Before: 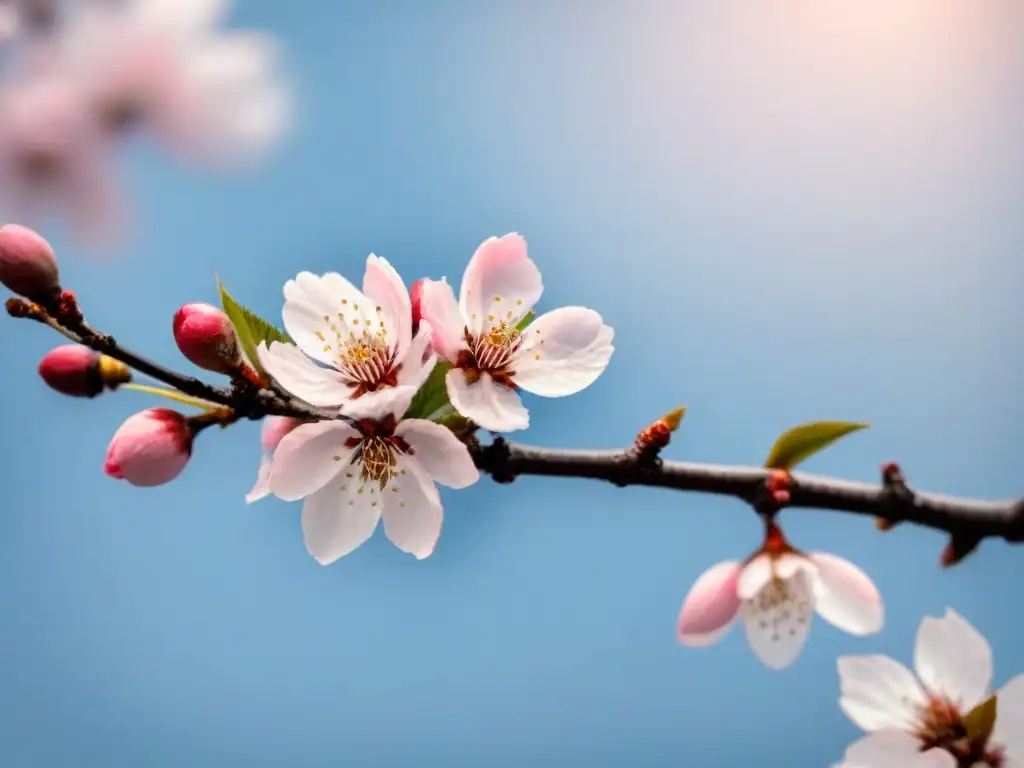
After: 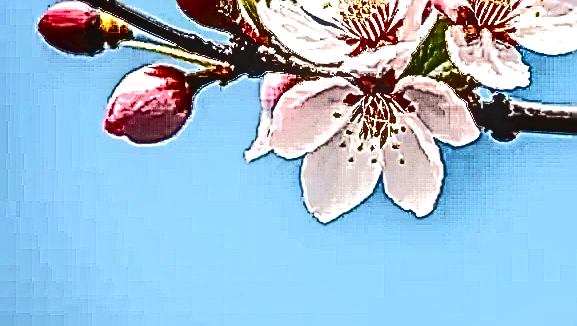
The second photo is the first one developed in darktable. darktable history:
sharpen: amount 1.994
crop: top 44.77%, right 43.56%, bottom 12.713%
contrast brightness saturation: contrast 0.066, brightness -0.155, saturation 0.111
exposure: black level correction 0, exposure 0.702 EV, compensate exposure bias true, compensate highlight preservation false
tone curve: curves: ch0 [(0, 0) (0.003, 0.011) (0.011, 0.014) (0.025, 0.018) (0.044, 0.023) (0.069, 0.028) (0.1, 0.031) (0.136, 0.039) (0.177, 0.056) (0.224, 0.081) (0.277, 0.129) (0.335, 0.188) (0.399, 0.256) (0.468, 0.367) (0.543, 0.514) (0.623, 0.684) (0.709, 0.785) (0.801, 0.846) (0.898, 0.884) (1, 1)], color space Lab, independent channels
local contrast: on, module defaults
contrast equalizer: octaves 7, y [[0.406, 0.494, 0.589, 0.753, 0.877, 0.999], [0.5 ×6], [0.5 ×6], [0 ×6], [0 ×6]]
